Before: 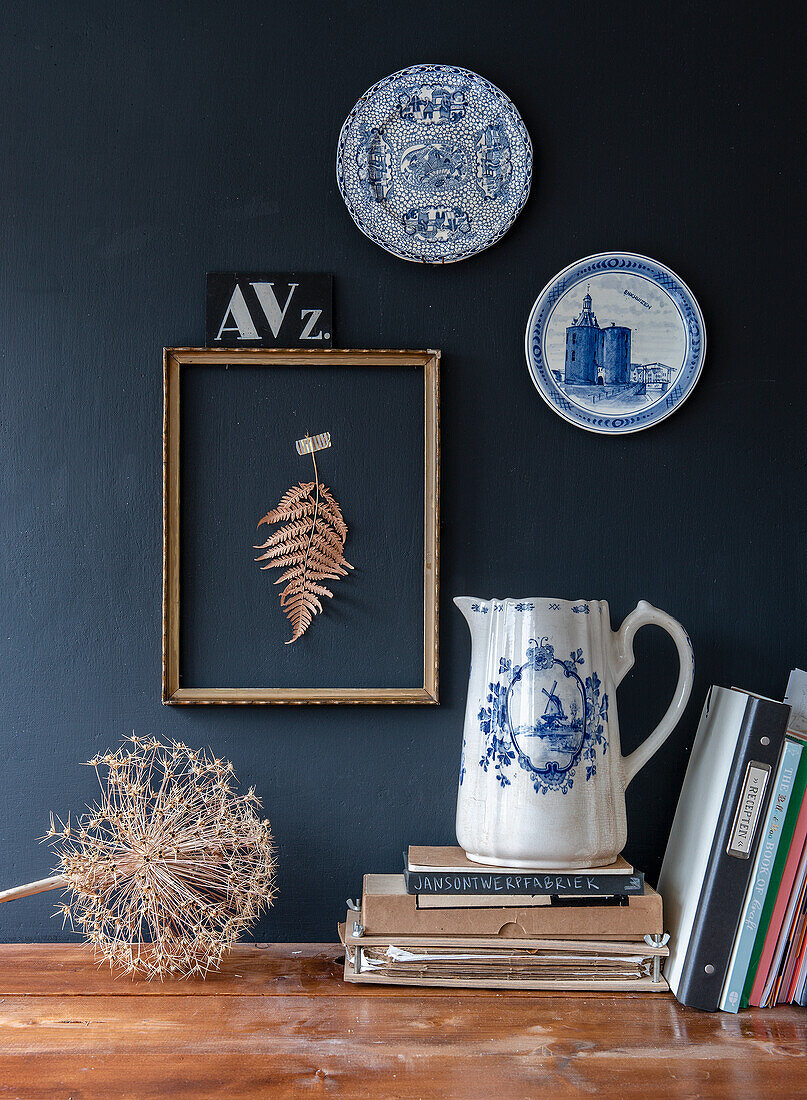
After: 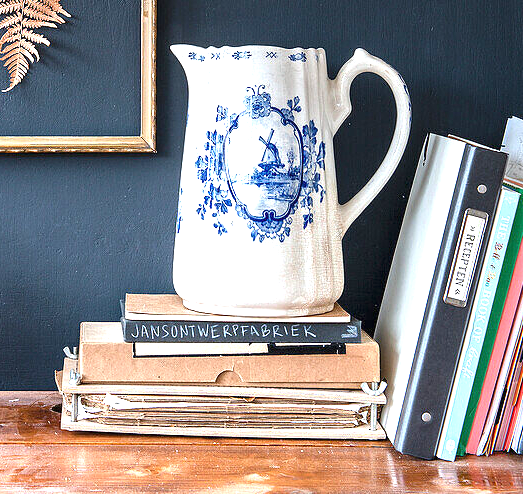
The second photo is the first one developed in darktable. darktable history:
exposure: black level correction 0, exposure 1.472 EV, compensate highlight preservation false
crop and rotate: left 35.142%, top 50.254%, bottom 4.808%
